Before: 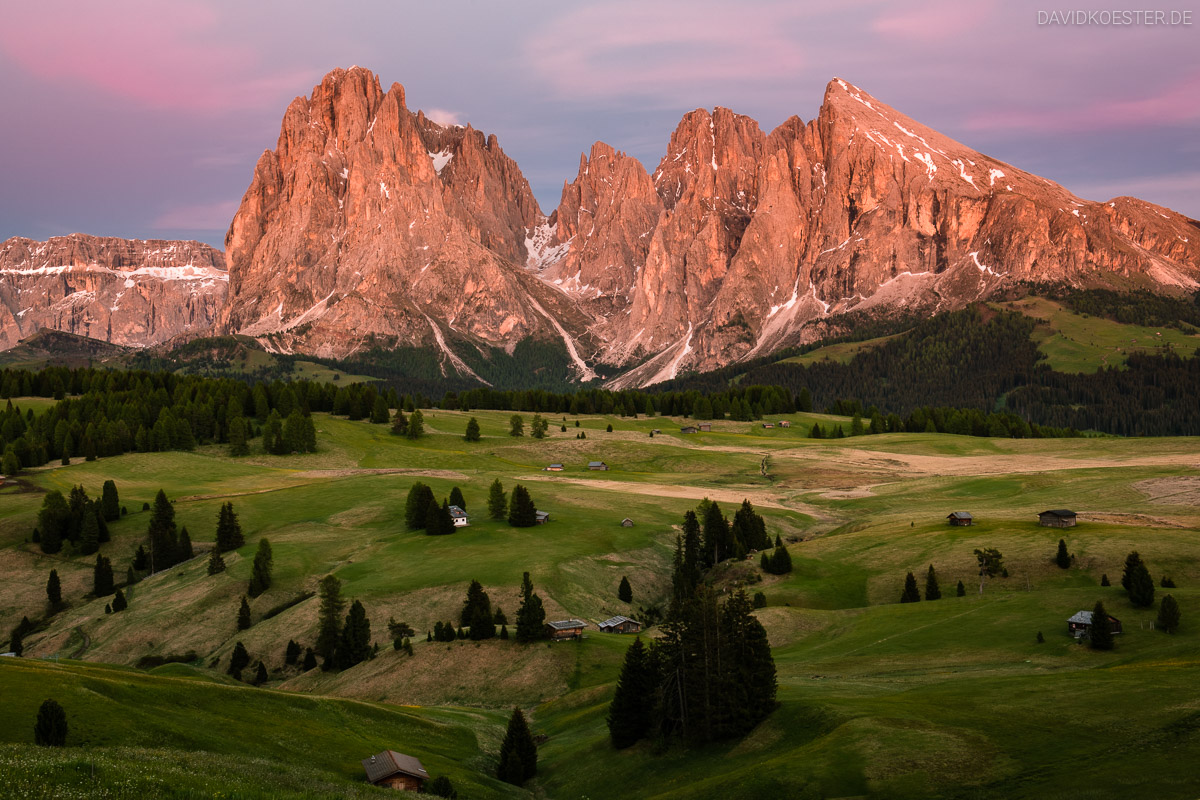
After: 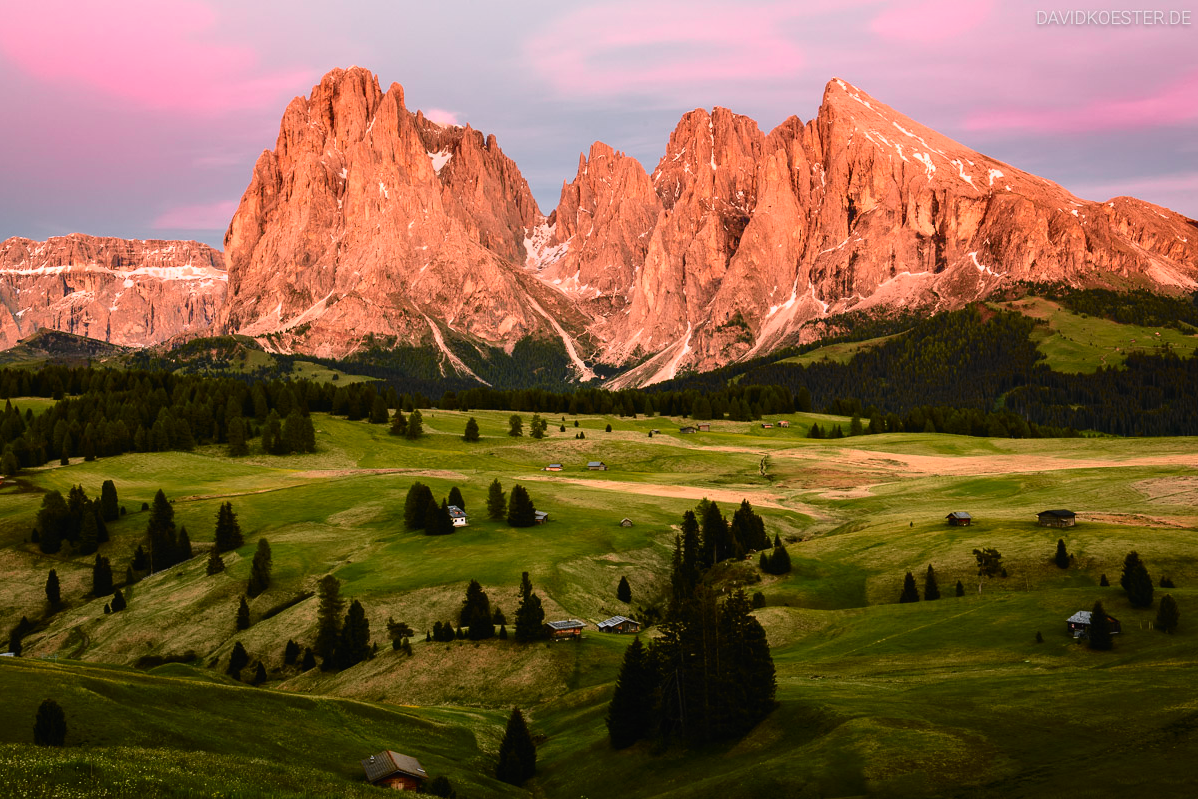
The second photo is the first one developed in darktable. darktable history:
crop and rotate: left 0.126%
tone curve: curves: ch0 [(0, 0.012) (0.037, 0.03) (0.123, 0.092) (0.19, 0.157) (0.269, 0.27) (0.48, 0.57) (0.595, 0.695) (0.718, 0.823) (0.855, 0.913) (1, 0.982)]; ch1 [(0, 0) (0.243, 0.245) (0.422, 0.415) (0.493, 0.495) (0.508, 0.506) (0.536, 0.542) (0.569, 0.611) (0.611, 0.662) (0.769, 0.807) (1, 1)]; ch2 [(0, 0) (0.249, 0.216) (0.349, 0.321) (0.424, 0.442) (0.476, 0.483) (0.498, 0.499) (0.517, 0.519) (0.532, 0.56) (0.569, 0.624) (0.614, 0.667) (0.706, 0.757) (0.808, 0.809) (0.991, 0.968)], color space Lab, independent channels, preserve colors none
